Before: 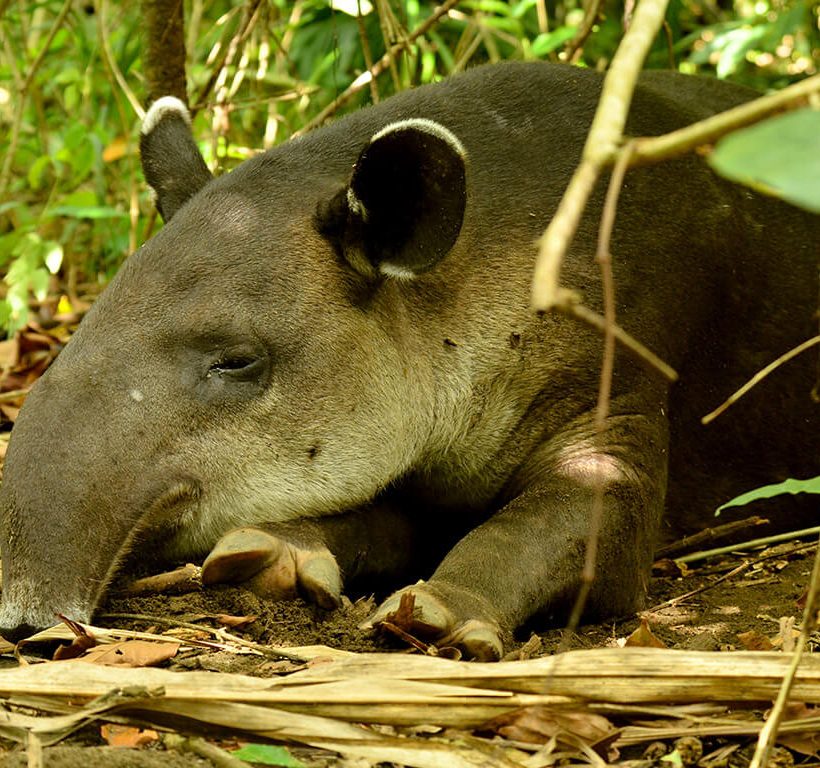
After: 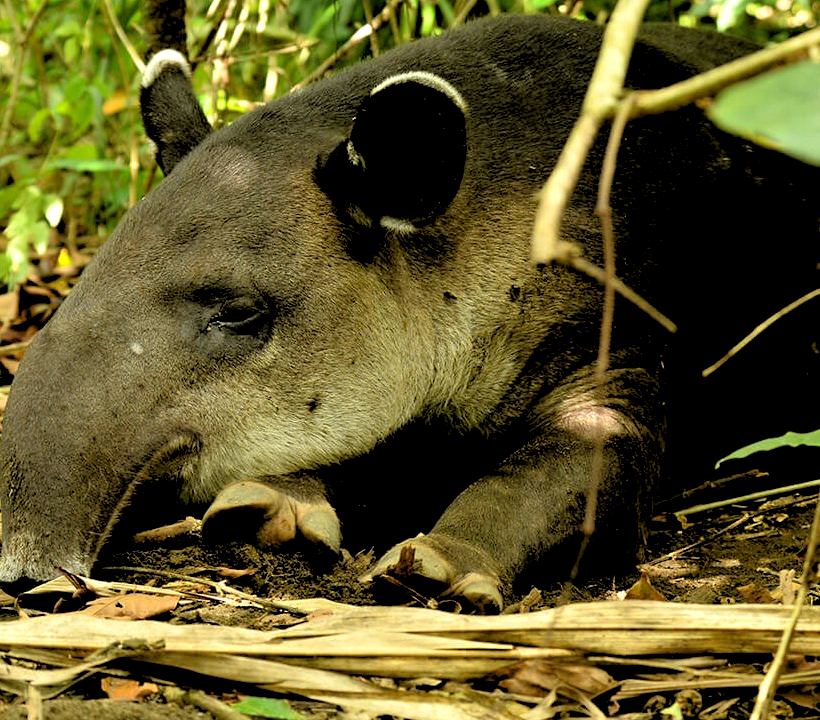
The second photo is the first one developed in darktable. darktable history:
crop and rotate: top 6.25%
rgb levels: levels [[0.034, 0.472, 0.904], [0, 0.5, 1], [0, 0.5, 1]]
